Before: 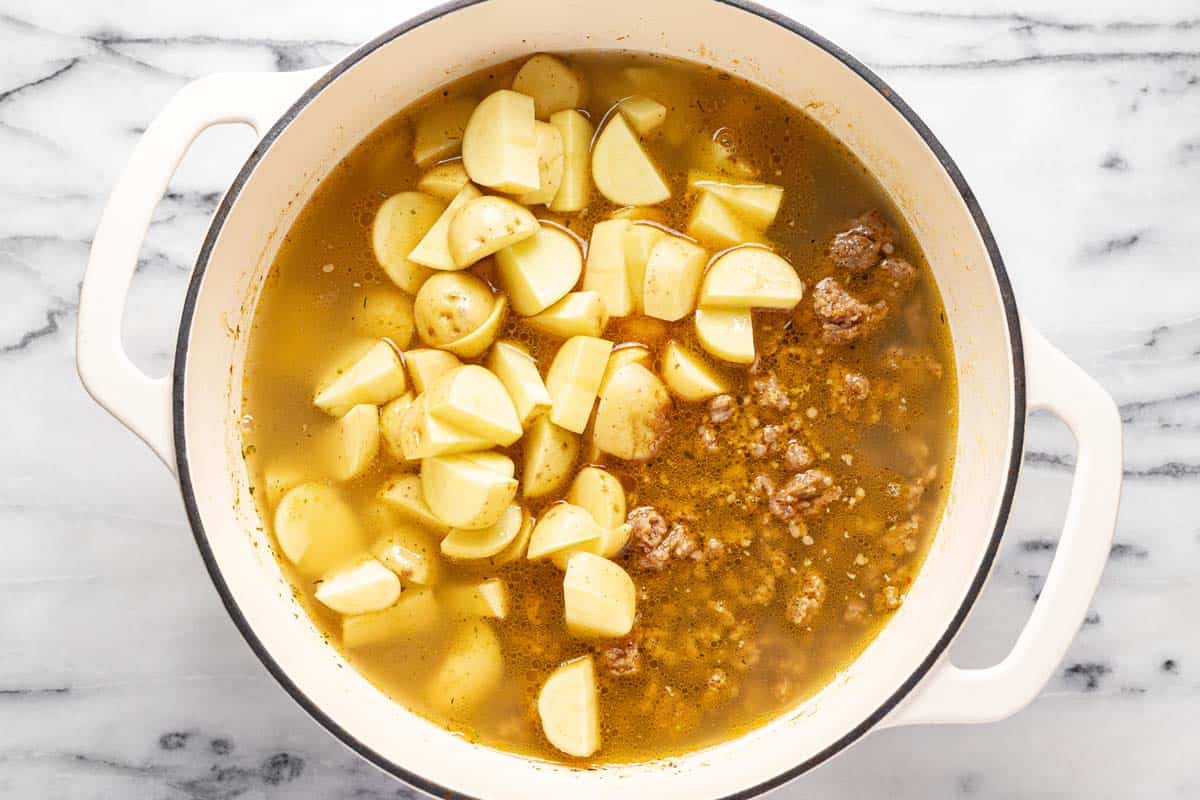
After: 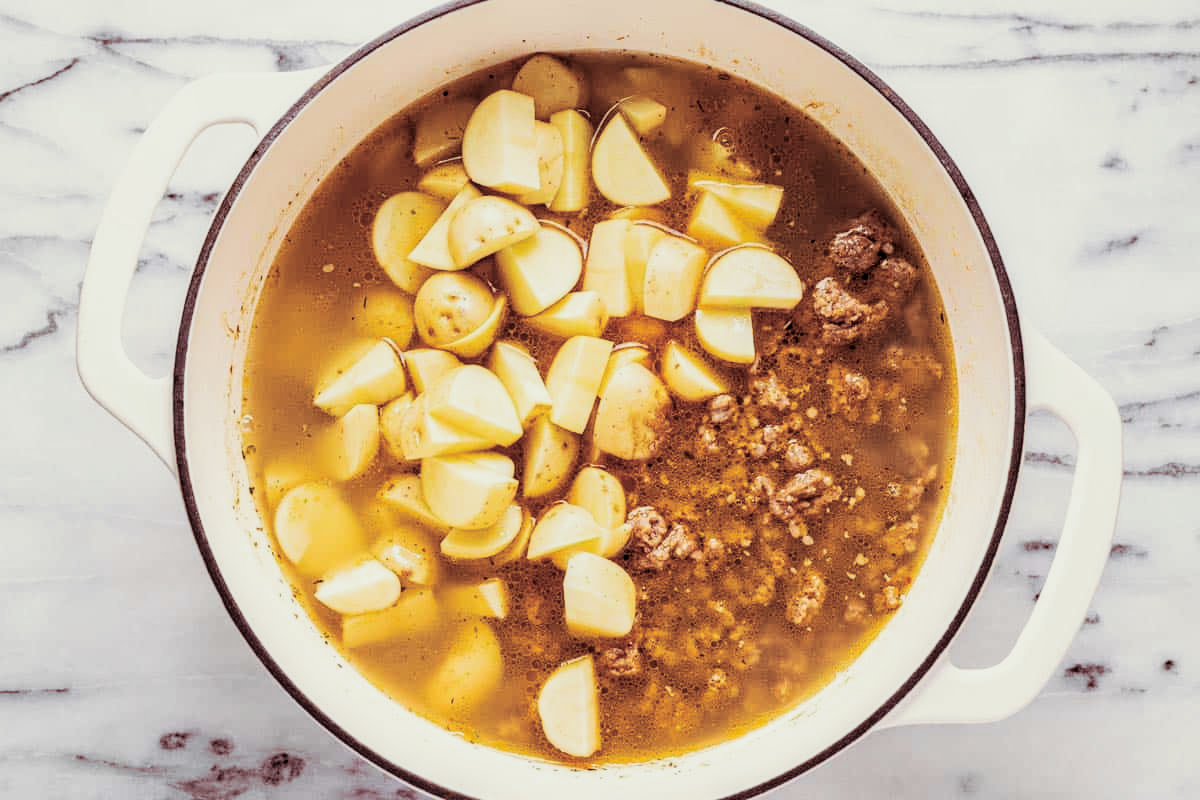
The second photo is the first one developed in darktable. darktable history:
local contrast: on, module defaults
split-toning: on, module defaults
filmic rgb: black relative exposure -5 EV, hardness 2.88, contrast 1.4, highlights saturation mix -30%
